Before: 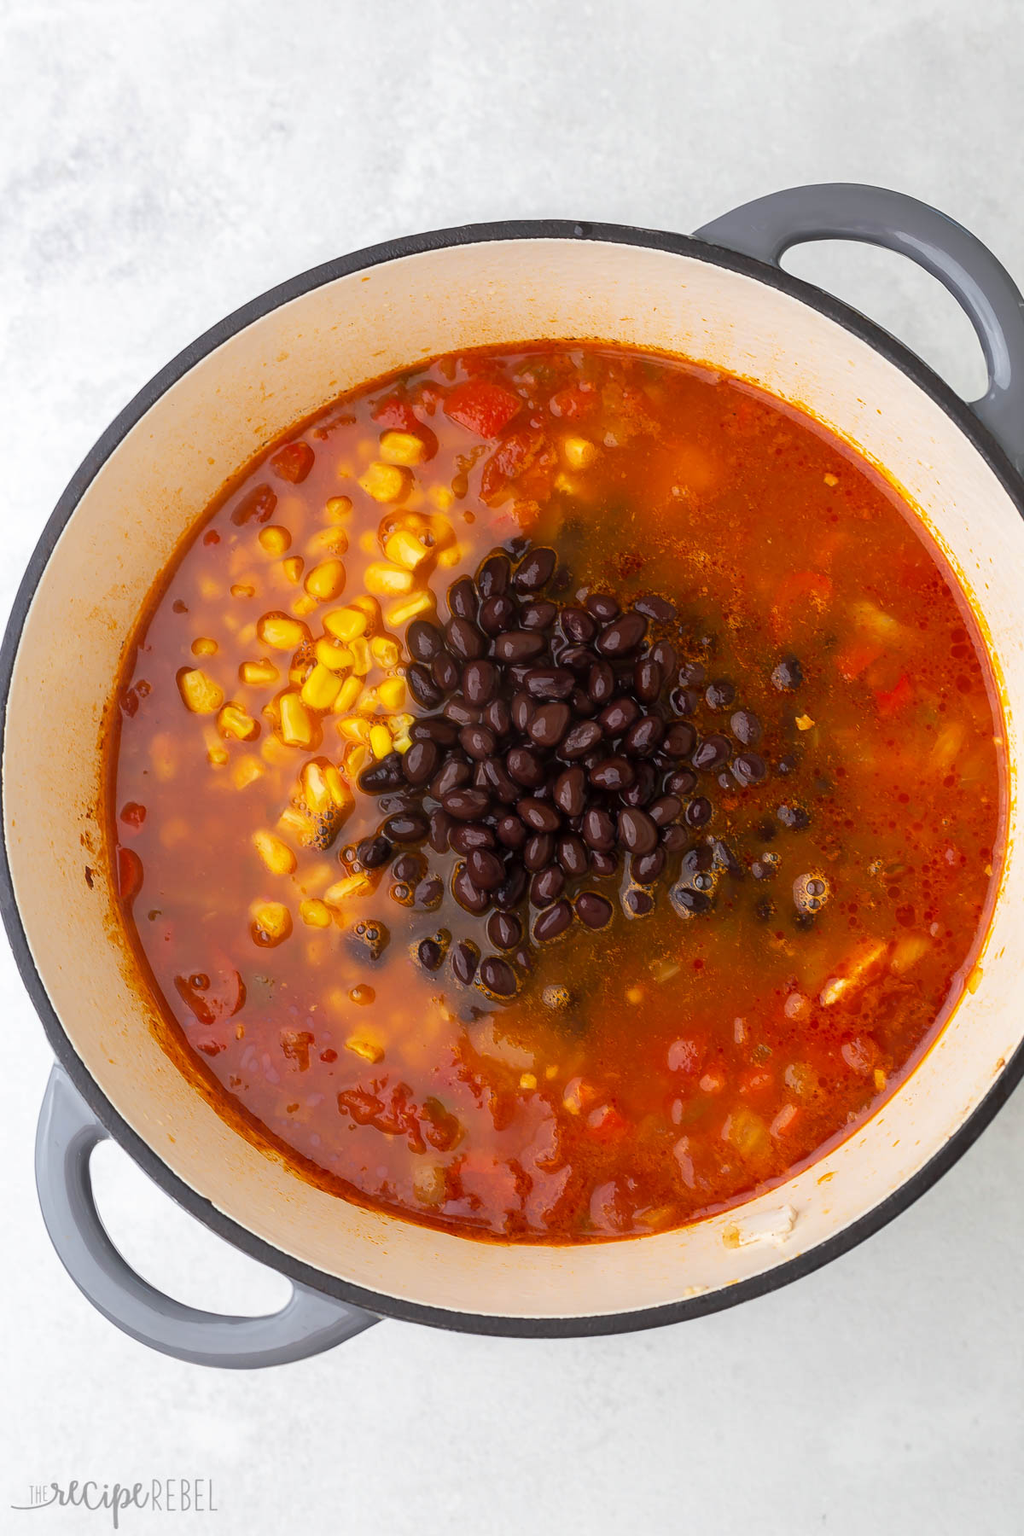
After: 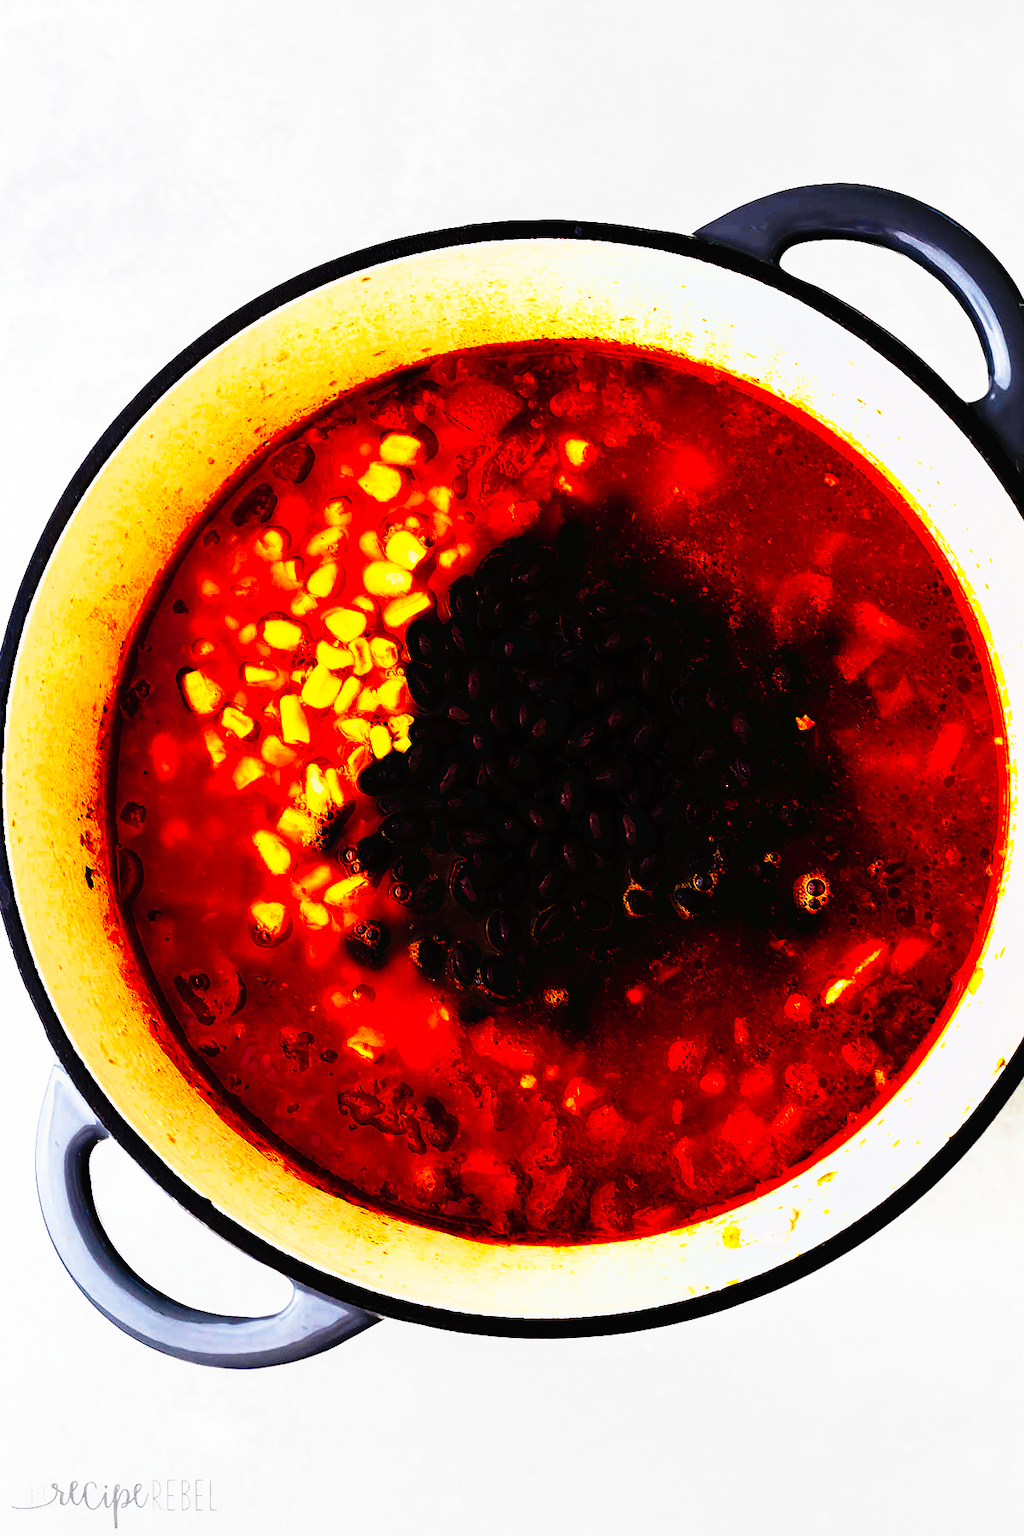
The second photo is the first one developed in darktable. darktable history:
tone curve: curves: ch0 [(0, 0) (0.003, 0.005) (0.011, 0.005) (0.025, 0.006) (0.044, 0.008) (0.069, 0.01) (0.1, 0.012) (0.136, 0.015) (0.177, 0.019) (0.224, 0.017) (0.277, 0.015) (0.335, 0.018) (0.399, 0.043) (0.468, 0.118) (0.543, 0.349) (0.623, 0.591) (0.709, 0.88) (0.801, 0.983) (0.898, 0.973) (1, 1)], preserve colors none
